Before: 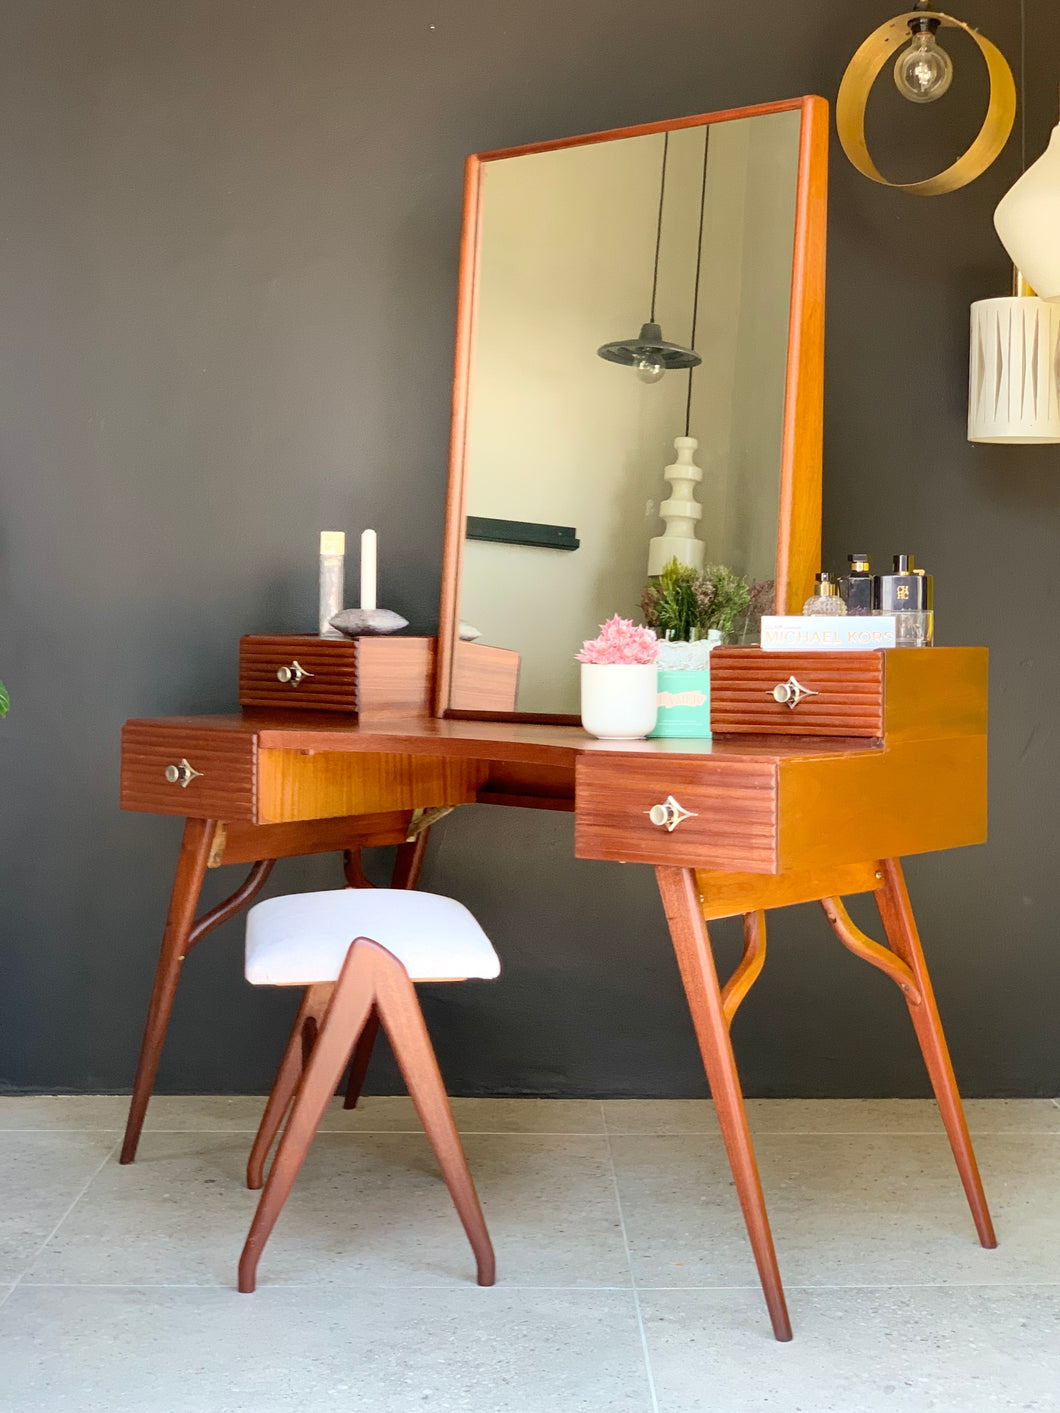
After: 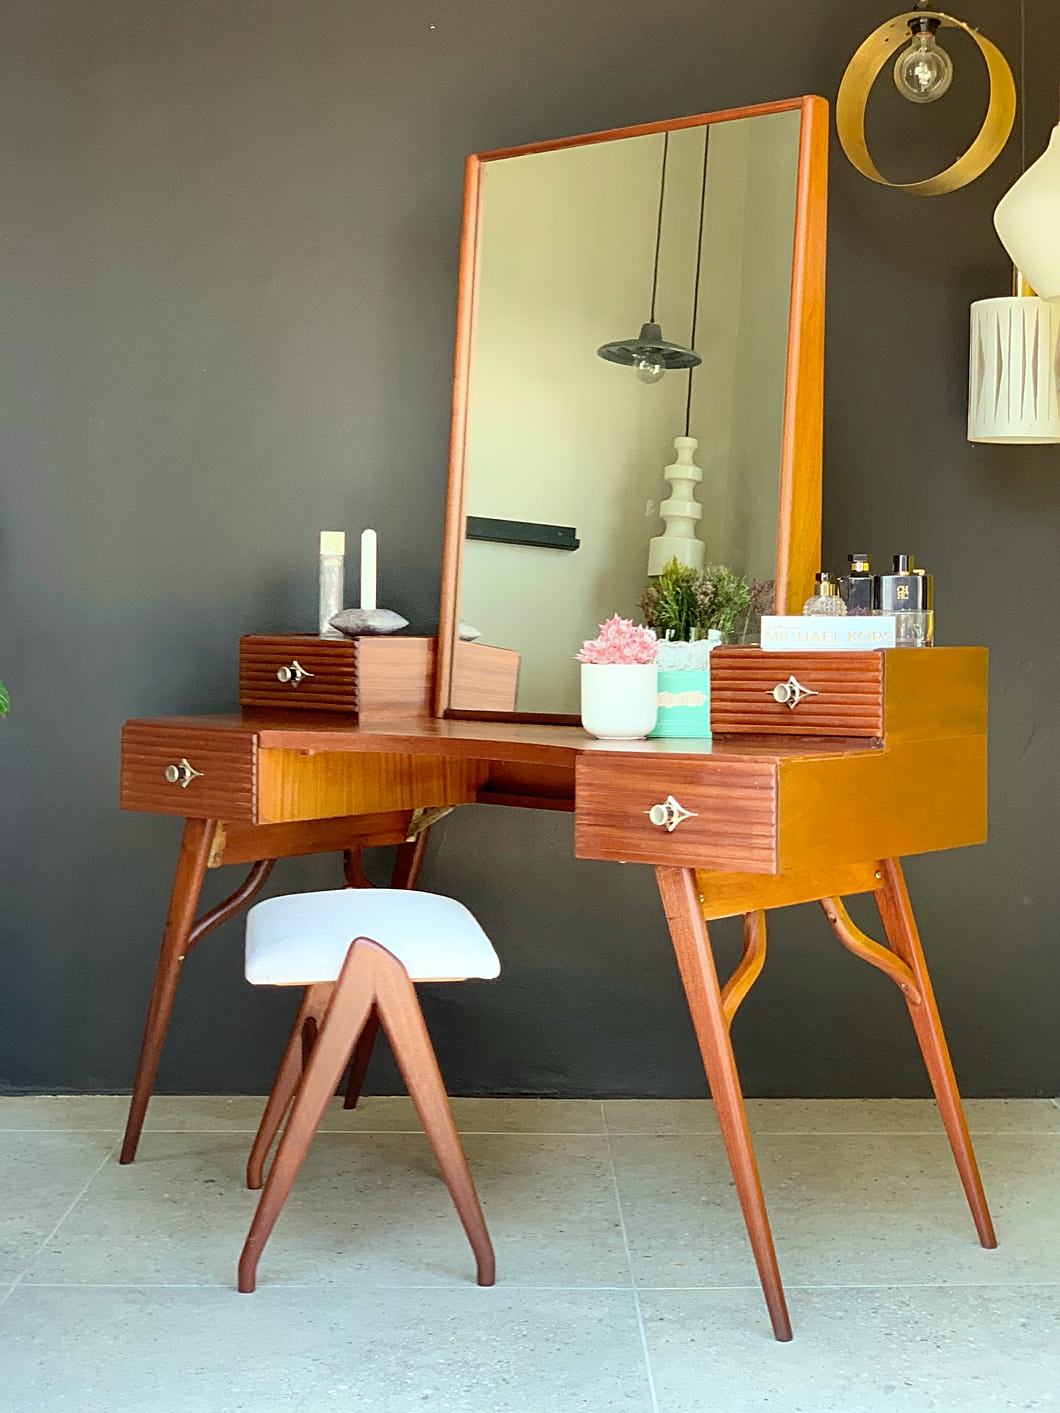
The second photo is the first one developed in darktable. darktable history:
sharpen: on, module defaults
color correction: highlights a* -6.69, highlights b* 0.49
